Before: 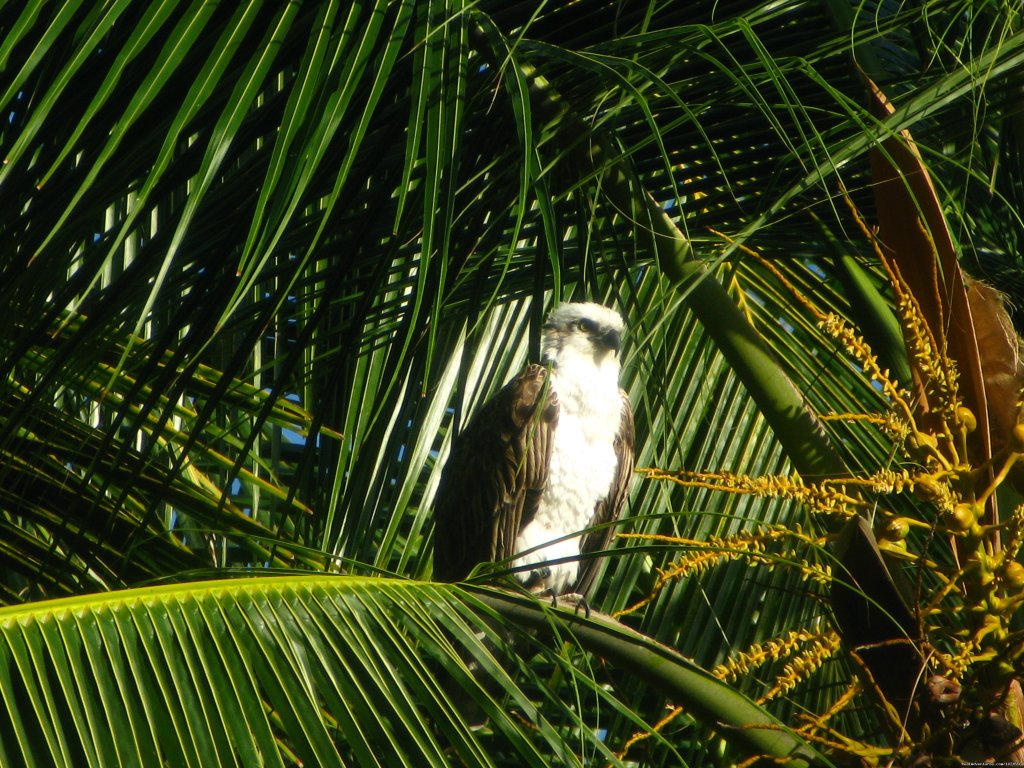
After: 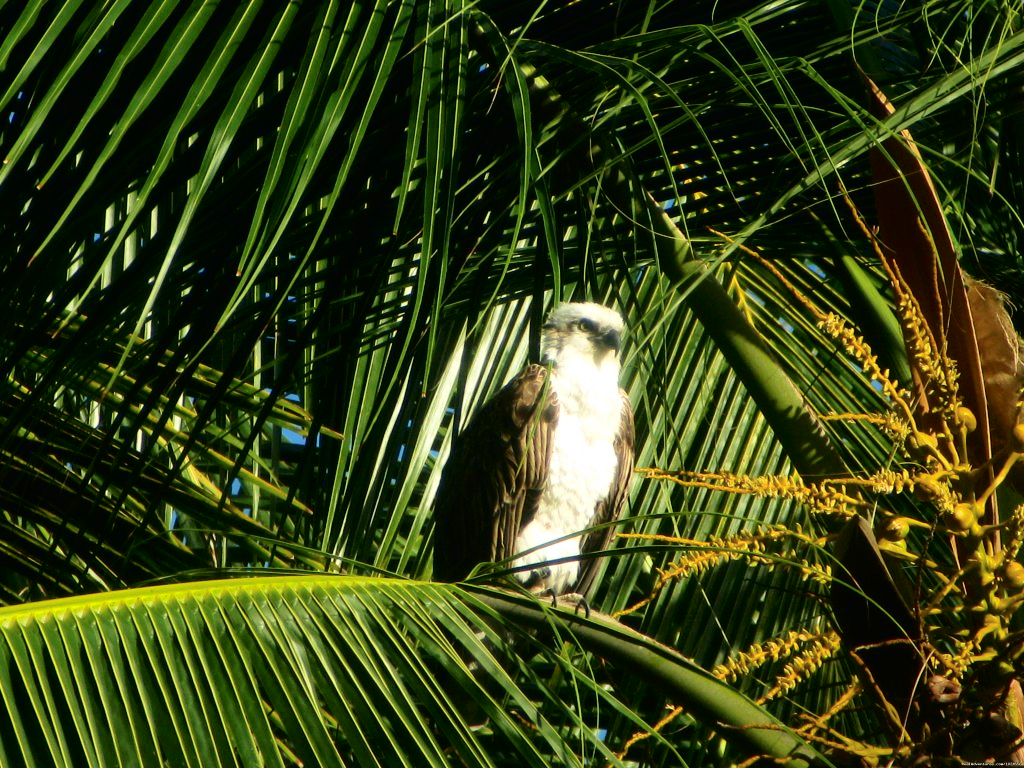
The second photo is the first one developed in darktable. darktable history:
velvia: on, module defaults
color balance rgb: perceptual saturation grading › global saturation 0.458%, global vibrance 20%
tone curve: curves: ch0 [(0, 0) (0.003, 0.01) (0.011, 0.01) (0.025, 0.011) (0.044, 0.019) (0.069, 0.032) (0.1, 0.054) (0.136, 0.088) (0.177, 0.138) (0.224, 0.214) (0.277, 0.297) (0.335, 0.391) (0.399, 0.469) (0.468, 0.551) (0.543, 0.622) (0.623, 0.699) (0.709, 0.775) (0.801, 0.85) (0.898, 0.929) (1, 1)], color space Lab, independent channels, preserve colors none
